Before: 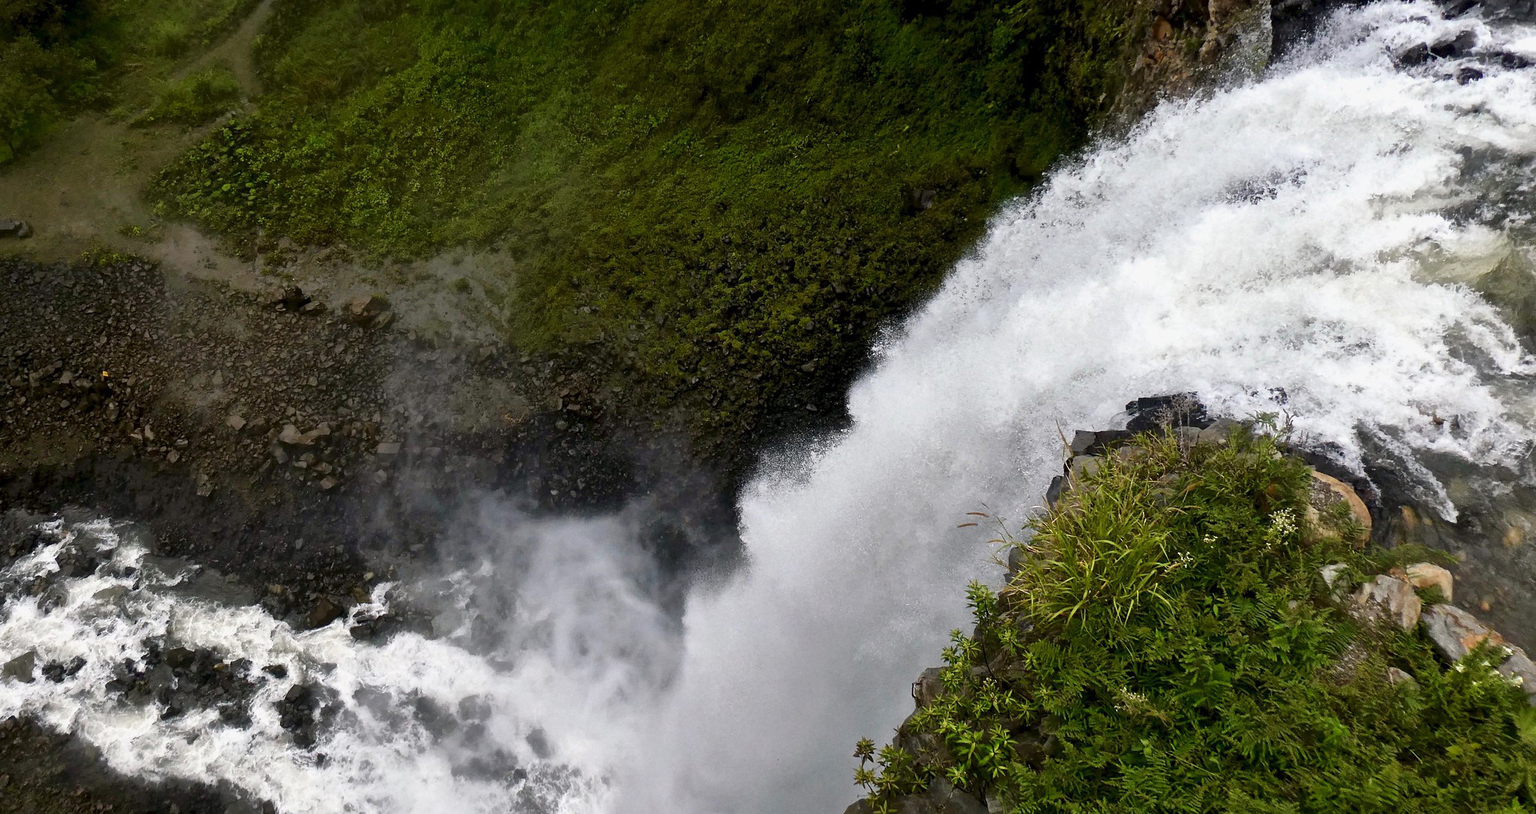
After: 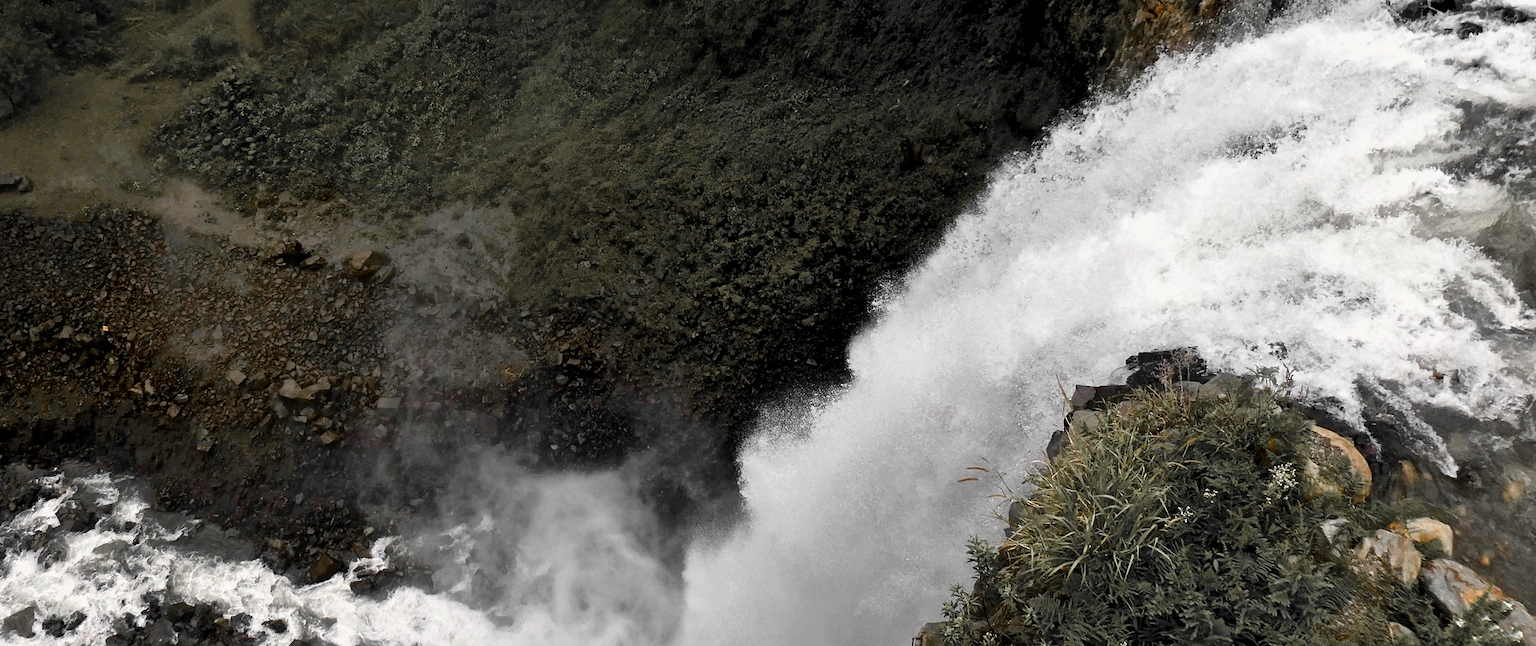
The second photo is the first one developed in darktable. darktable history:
color zones: curves: ch0 [(0, 0.447) (0.184, 0.543) (0.323, 0.476) (0.429, 0.445) (0.571, 0.443) (0.714, 0.451) (0.857, 0.452) (1, 0.447)]; ch1 [(0, 0.464) (0.176, 0.46) (0.287, 0.177) (0.429, 0.002) (0.571, 0) (0.714, 0) (0.857, 0) (1, 0.464)], mix 20%
color balance rgb: perceptual saturation grading › global saturation 20%, perceptual saturation grading › highlights -25%, perceptual saturation grading › shadows 25%
crop and rotate: top 5.667%, bottom 14.937%
color calibration: x 0.342, y 0.355, temperature 5146 K
